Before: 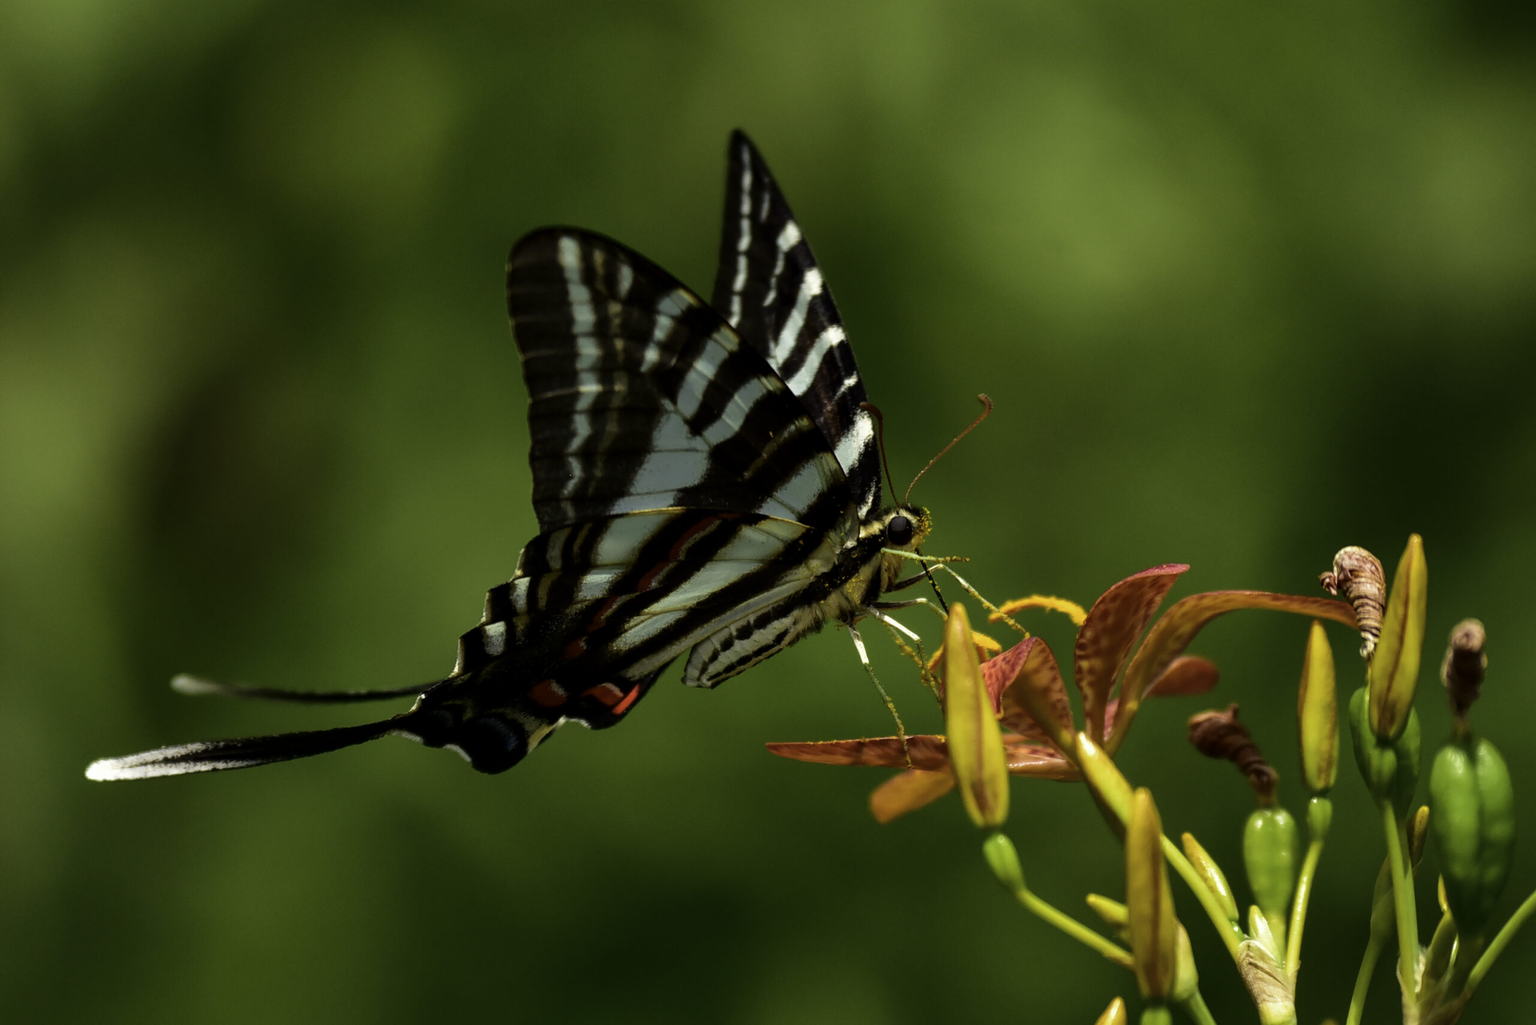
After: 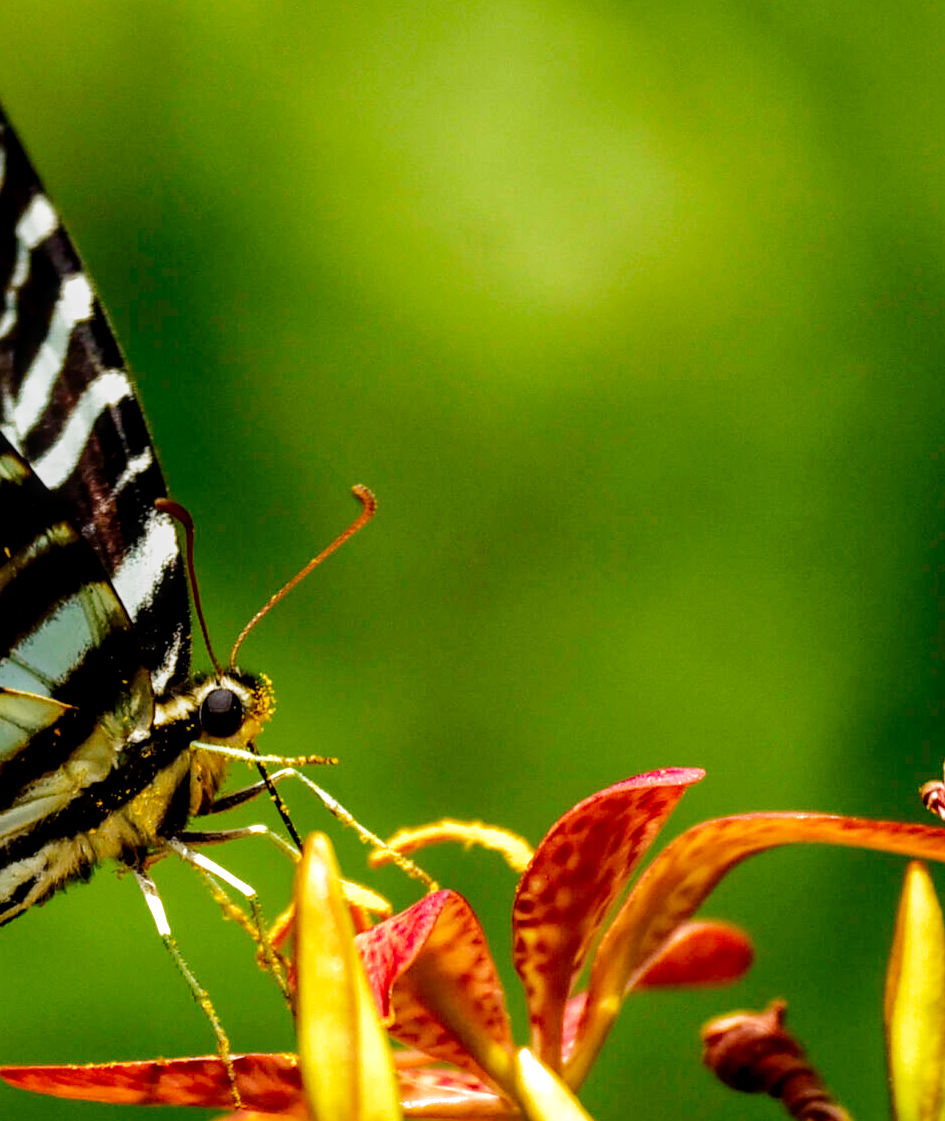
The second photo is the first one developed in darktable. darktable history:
crop and rotate: left 49.936%, top 10.094%, right 13.136%, bottom 24.256%
filmic rgb: black relative exposure -16 EV, white relative exposure 5.31 EV, hardness 5.9, contrast 1.25, preserve chrominance no, color science v5 (2021)
exposure: black level correction 0, exposure 1.1 EV, compensate highlight preservation false
local contrast: on, module defaults
rgb curve: curves: ch0 [(0, 0) (0.175, 0.154) (0.785, 0.663) (1, 1)]
